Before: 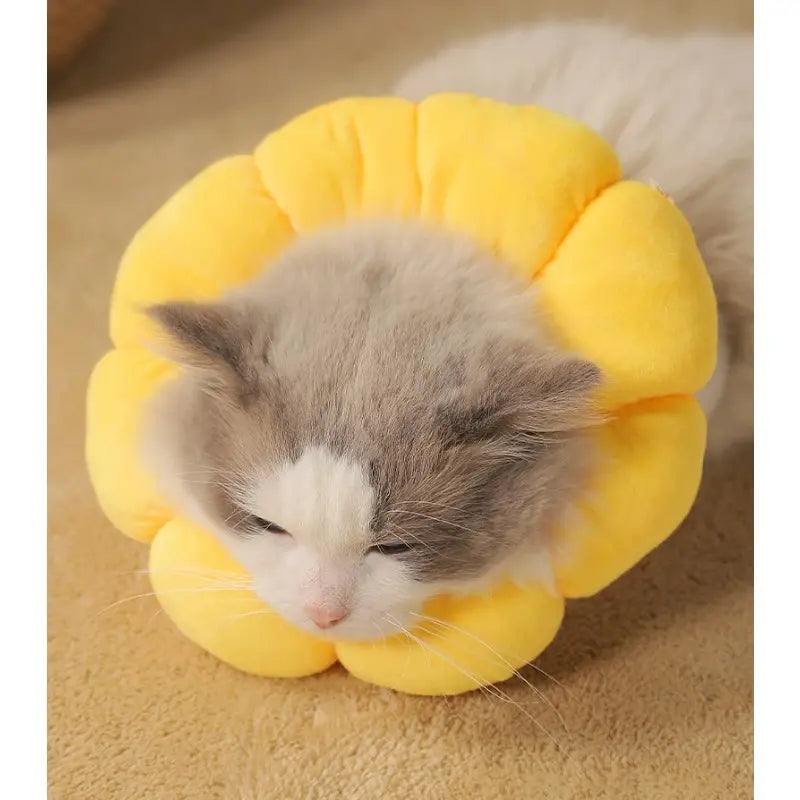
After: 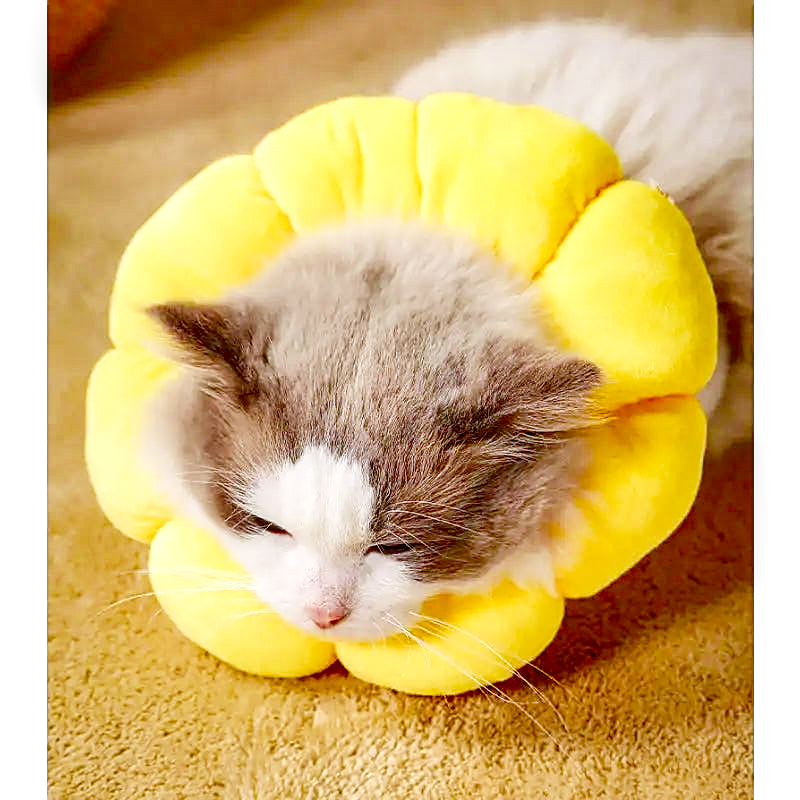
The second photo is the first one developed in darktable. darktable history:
color calibration: output R [0.946, 0.065, -0.013, 0], output G [-0.246, 1.264, -0.017, 0], output B [0.046, -0.098, 1.05, 0], gray › normalize channels true, illuminant as shot in camera, x 0.358, y 0.373, temperature 4628.91 K, gamut compression 0
sharpen: on, module defaults
exposure: exposure -0.04 EV, compensate exposure bias true, compensate highlight preservation false
local contrast: detail 150%
shadows and highlights: shadows 39.49, highlights -53.22, highlights color adjustment 79.08%, low approximation 0.01, soften with gaussian
base curve: curves: ch0 [(0, 0) (0.032, 0.037) (0.105, 0.228) (0.435, 0.76) (0.856, 0.983) (1, 1)], preserve colors none
color balance rgb: linear chroma grading › global chroma 19.505%, perceptual saturation grading › global saturation 20%, perceptual saturation grading › highlights -50.067%, perceptual saturation grading › shadows 30.045%, global vibrance 24.491%
